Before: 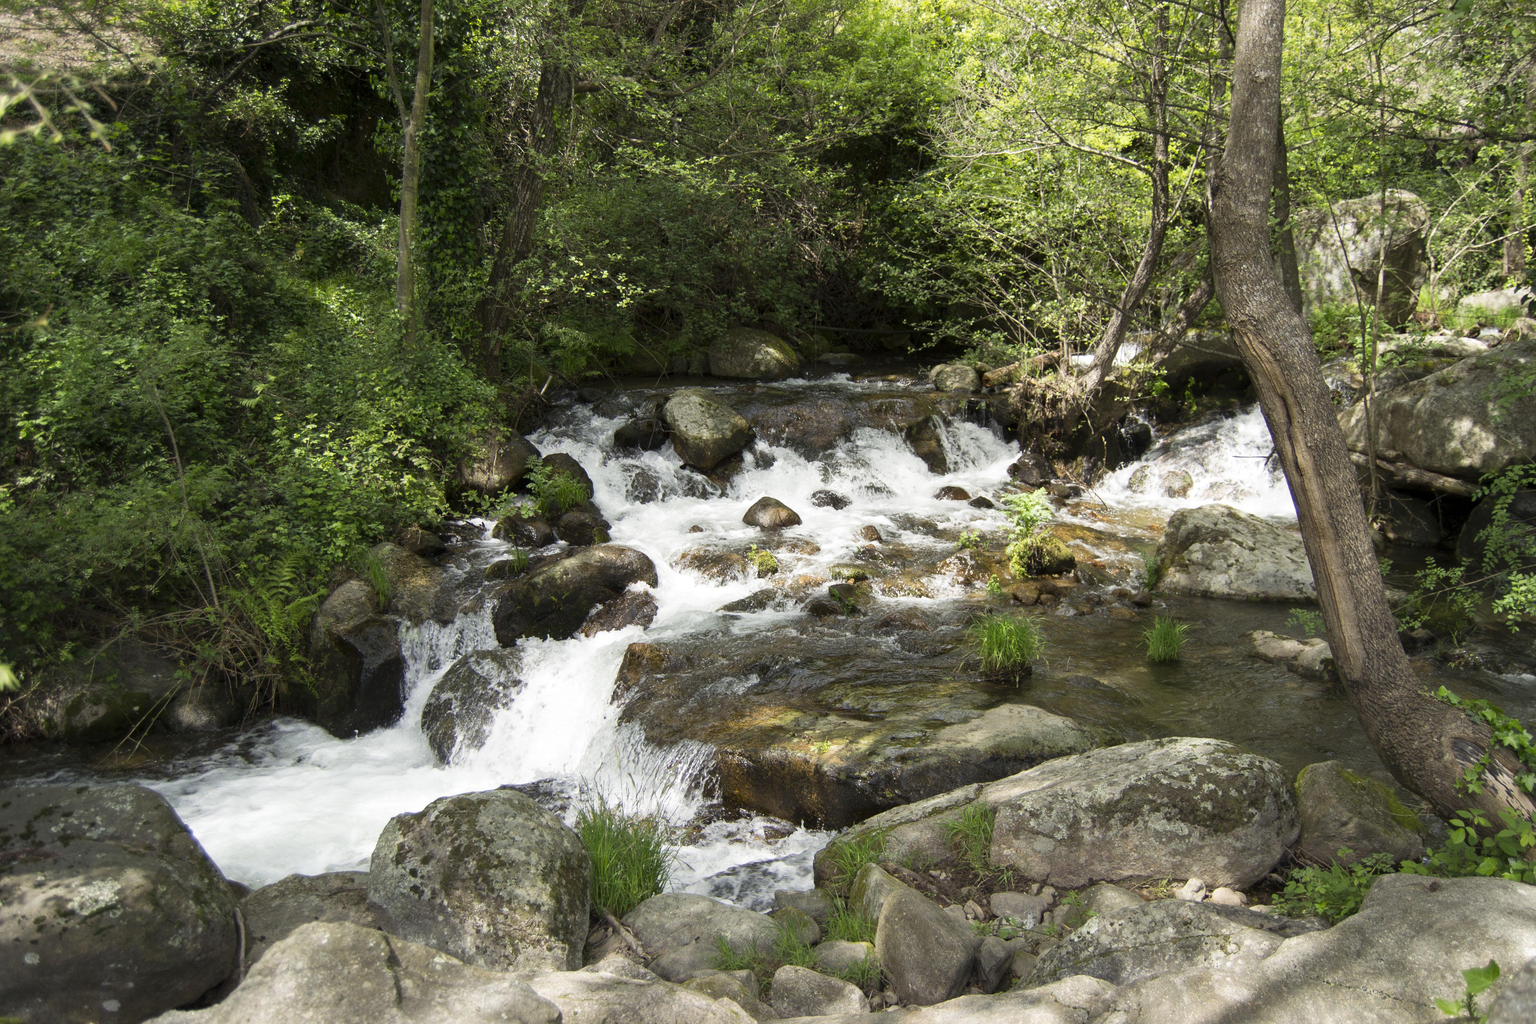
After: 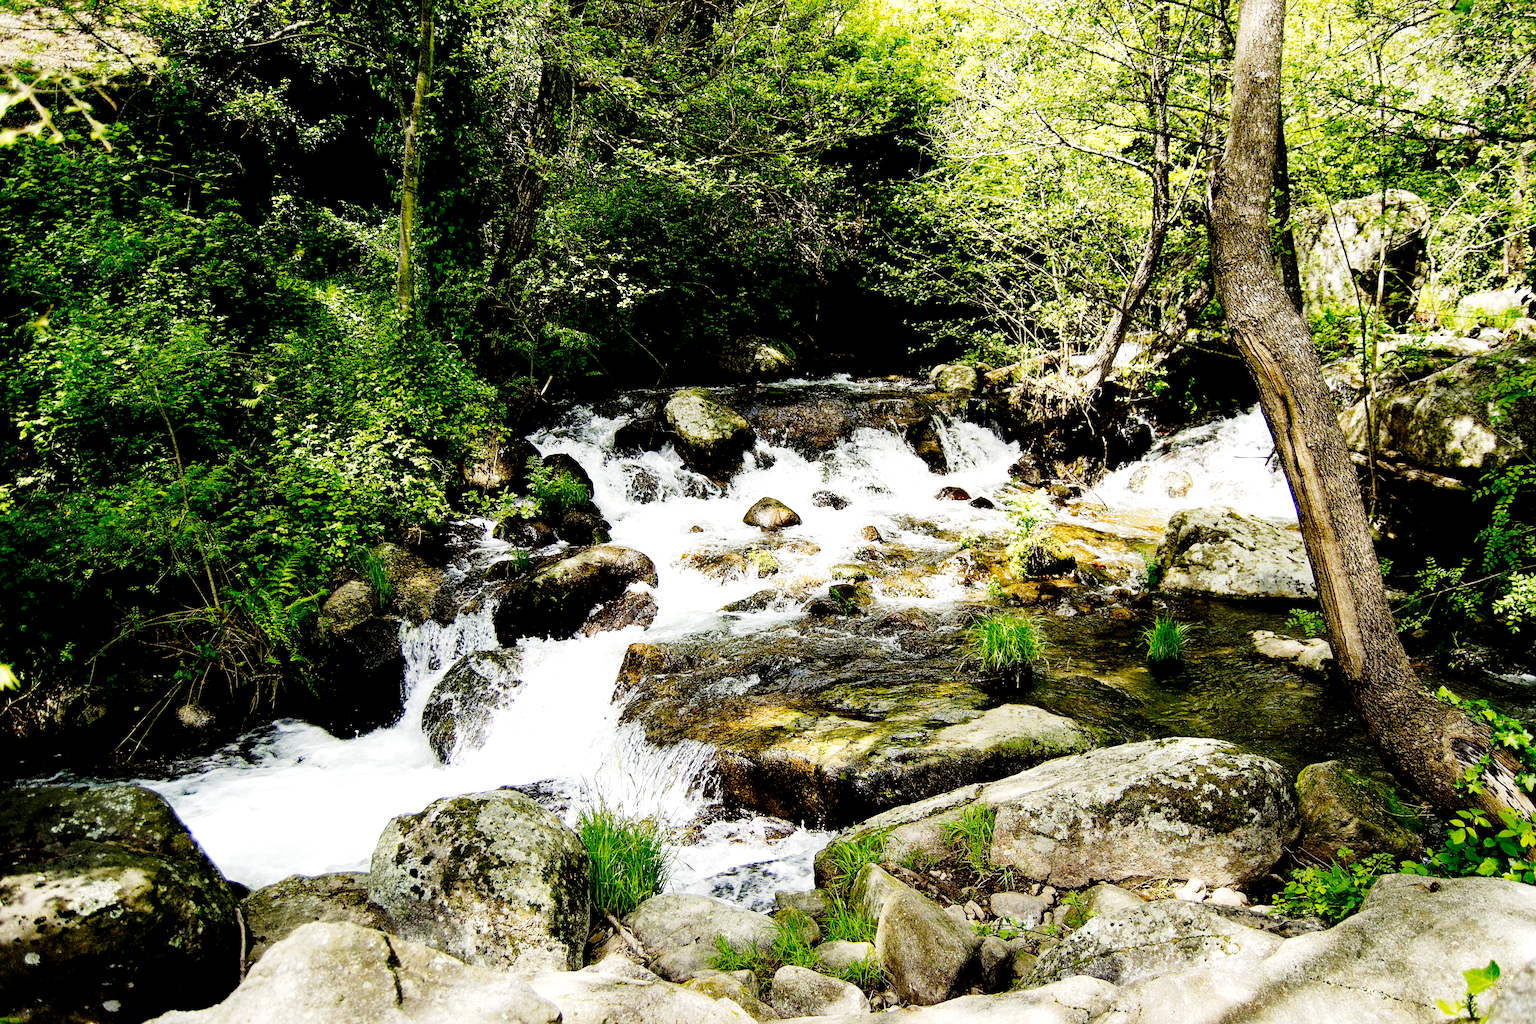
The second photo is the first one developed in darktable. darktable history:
exposure: black level correction 0.039, exposure 0.499 EV, compensate highlight preservation false
tone curve: curves: ch0 [(0, 0) (0.003, 0.001) (0.011, 0.004) (0.025, 0.008) (0.044, 0.015) (0.069, 0.022) (0.1, 0.031) (0.136, 0.052) (0.177, 0.101) (0.224, 0.181) (0.277, 0.289) (0.335, 0.418) (0.399, 0.541) (0.468, 0.65) (0.543, 0.739) (0.623, 0.817) (0.709, 0.882) (0.801, 0.919) (0.898, 0.958) (1, 1)], preserve colors none
haze removal: compatibility mode true, adaptive false
sharpen: on, module defaults
